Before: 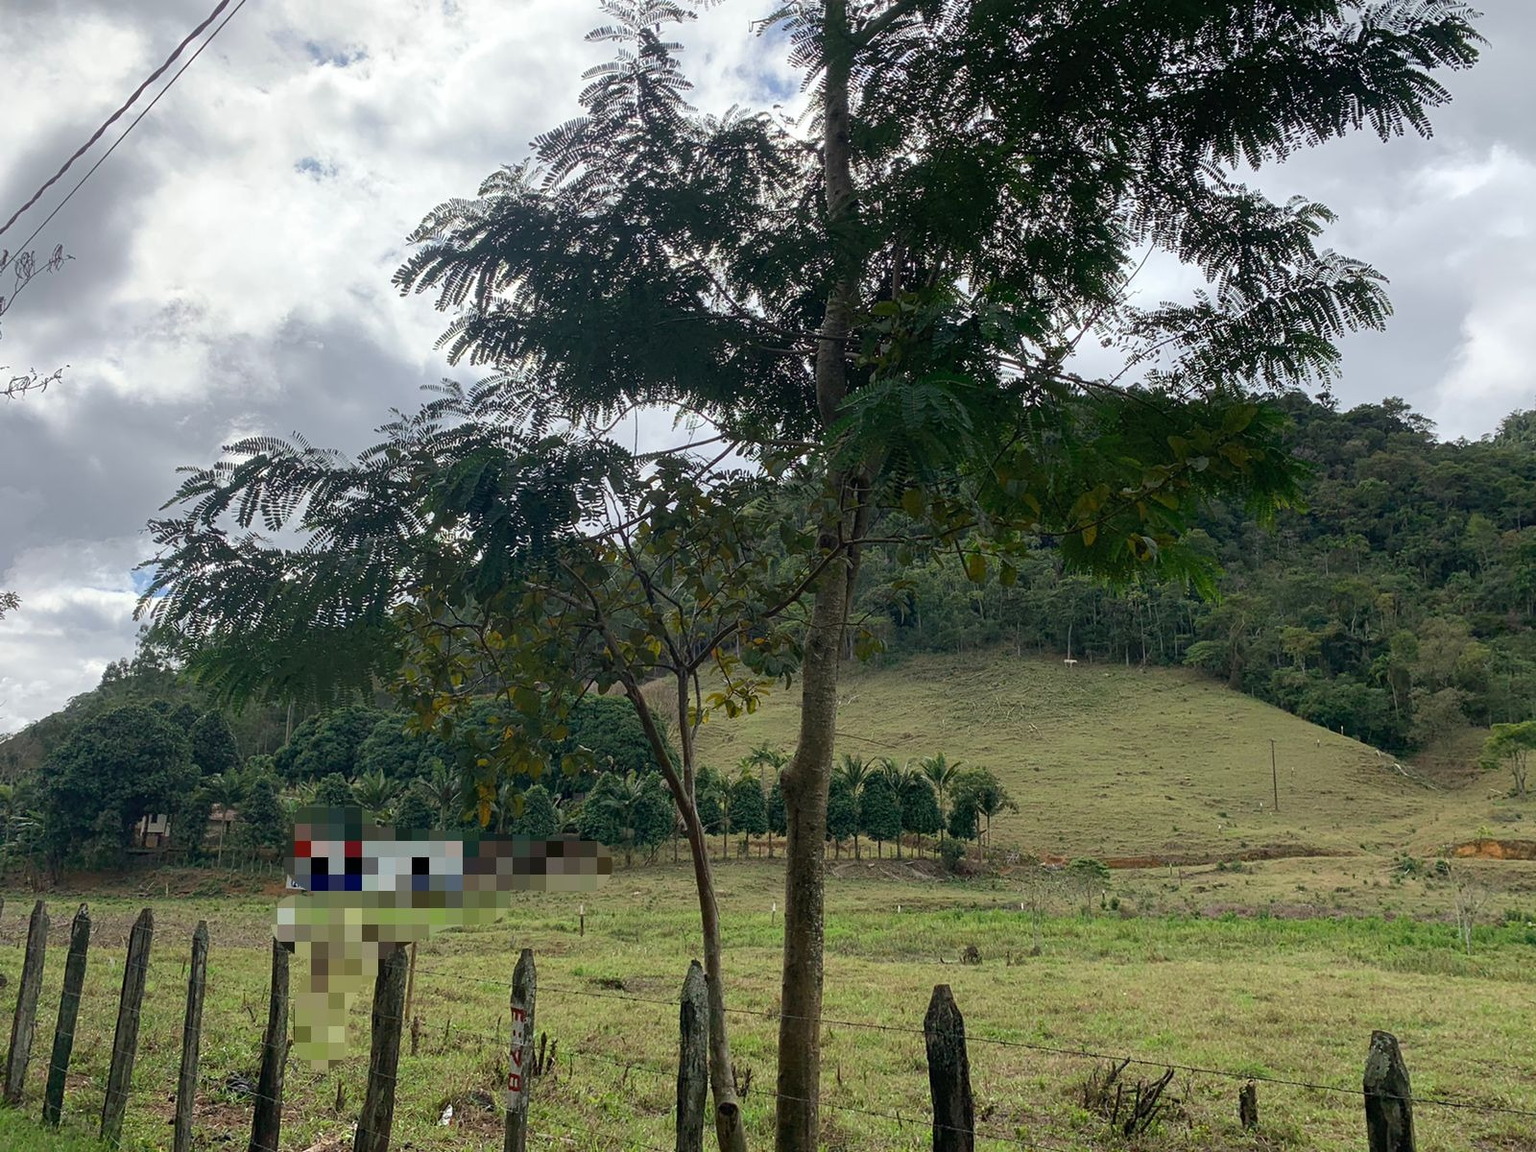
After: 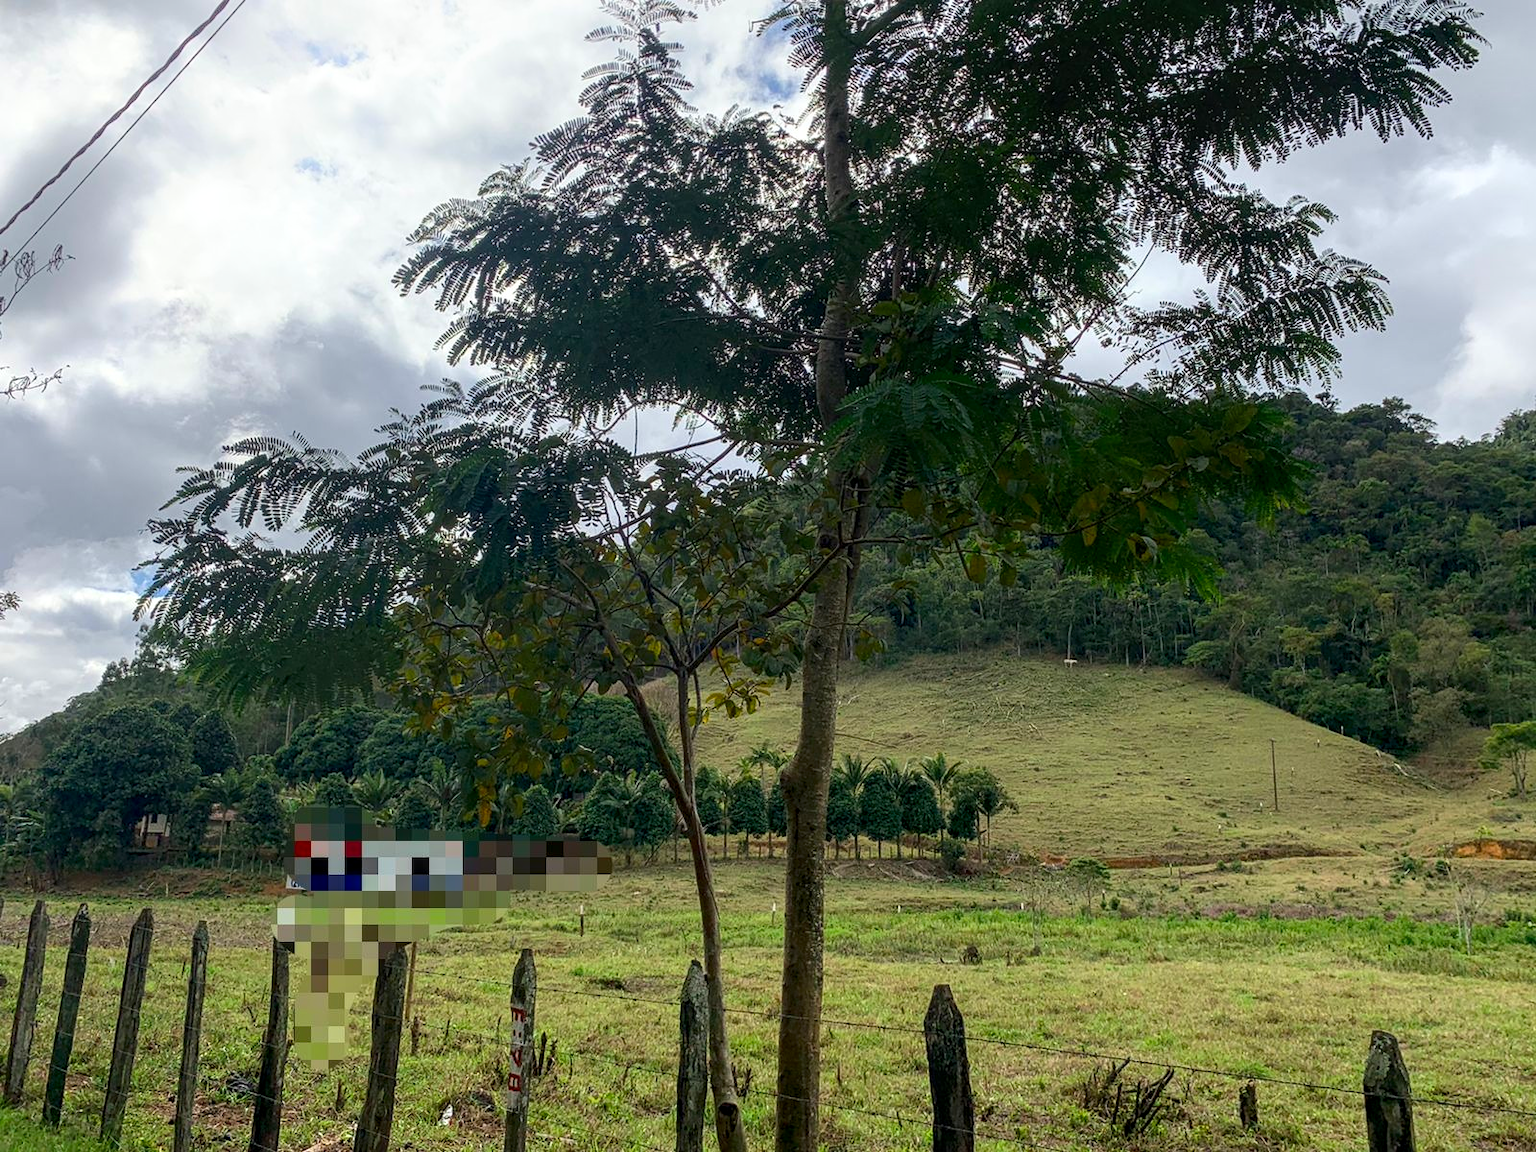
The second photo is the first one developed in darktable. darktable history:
contrast brightness saturation: contrast 0.095, saturation 0.28
shadows and highlights: shadows -24.38, highlights 50.86, soften with gaussian
color calibration: gray › normalize channels true, illuminant same as pipeline (D50), adaptation none (bypass), x 0.332, y 0.333, temperature 5023.66 K, gamut compression 0.021
local contrast: detail 130%
